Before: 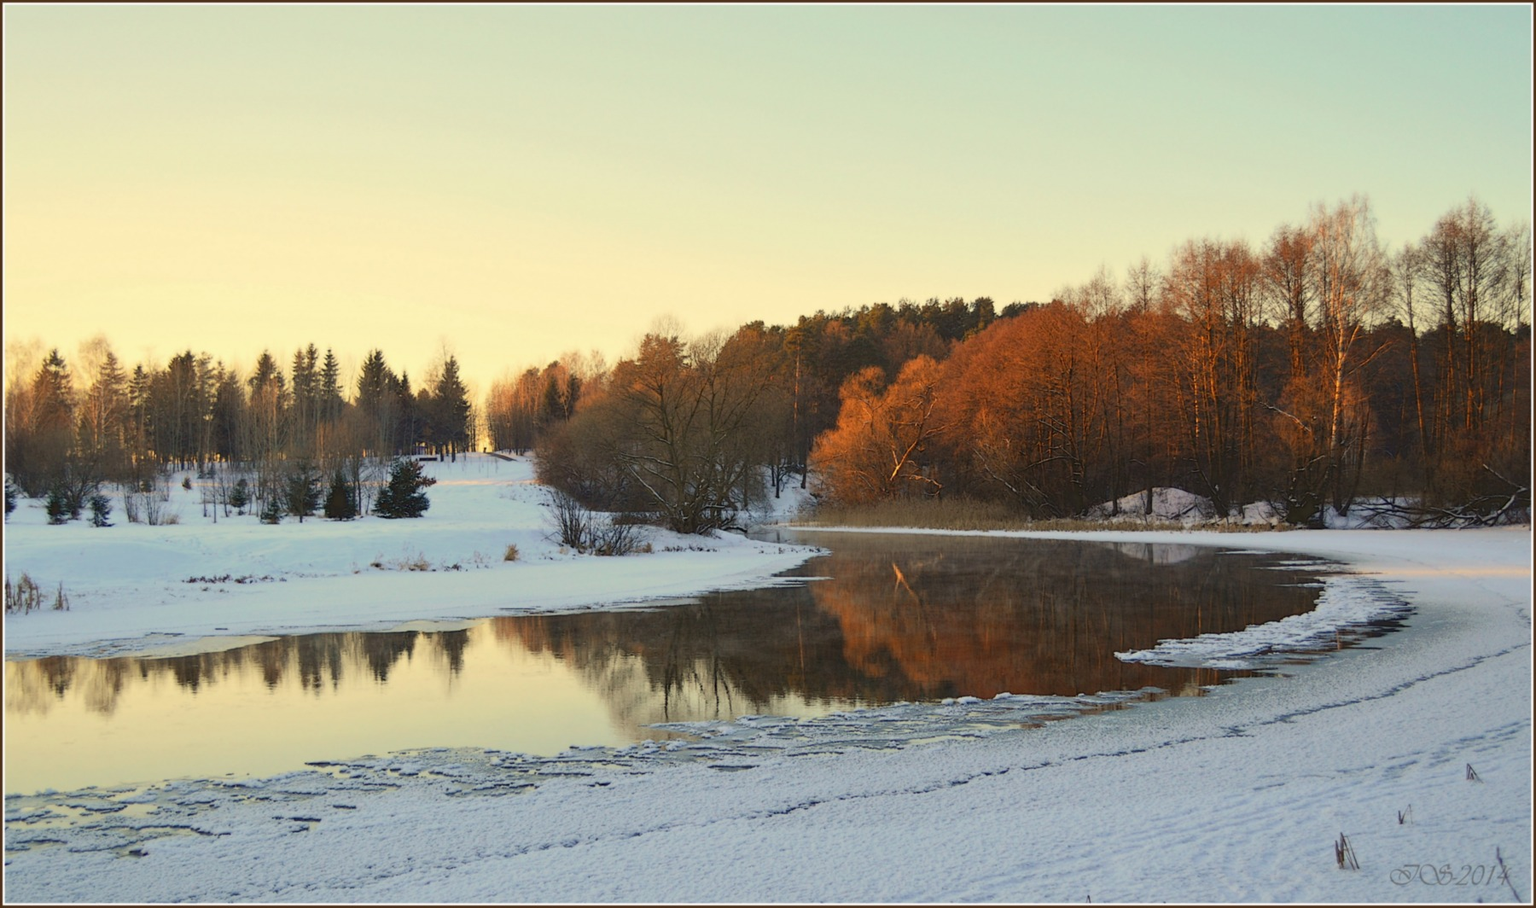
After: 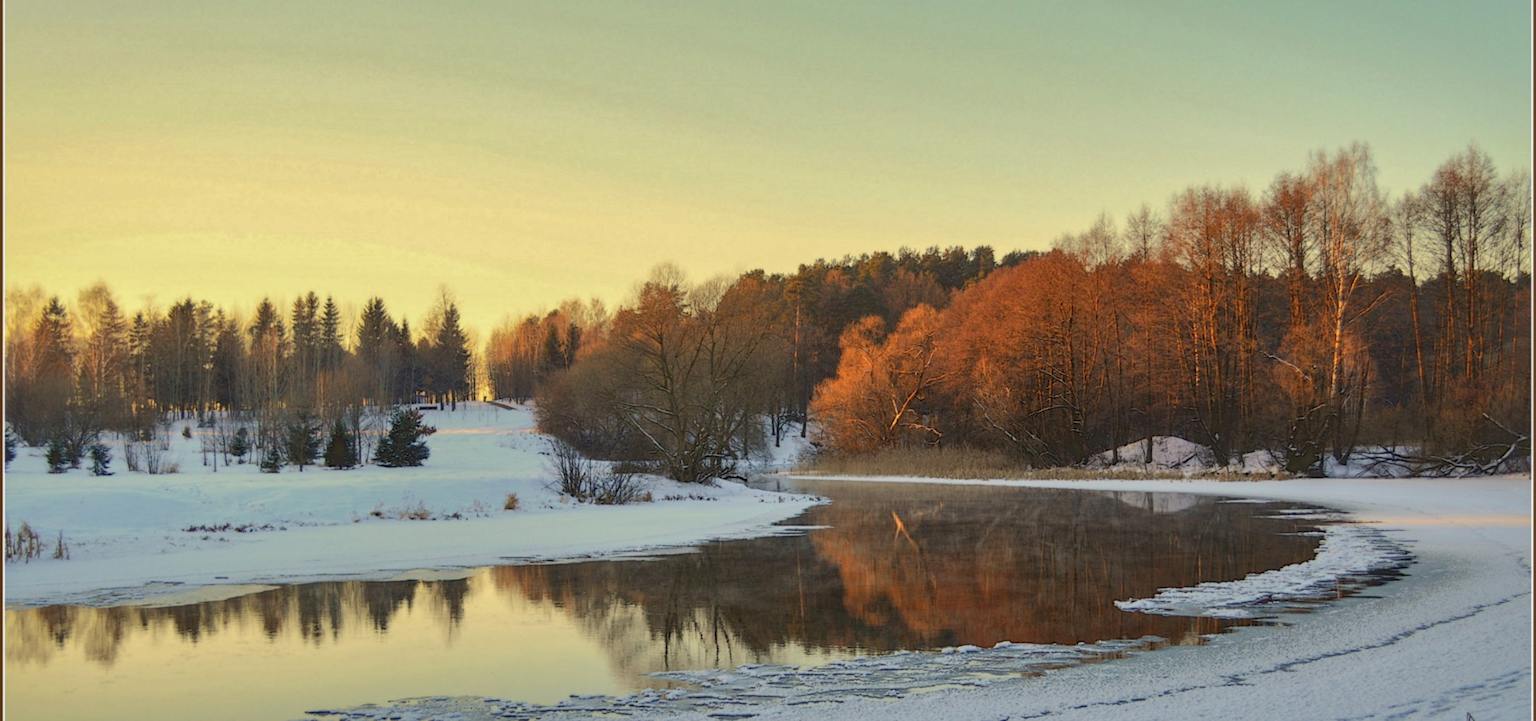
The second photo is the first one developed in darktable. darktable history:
crop and rotate: top 5.658%, bottom 14.829%
shadows and highlights: highlights -59.86
local contrast: on, module defaults
